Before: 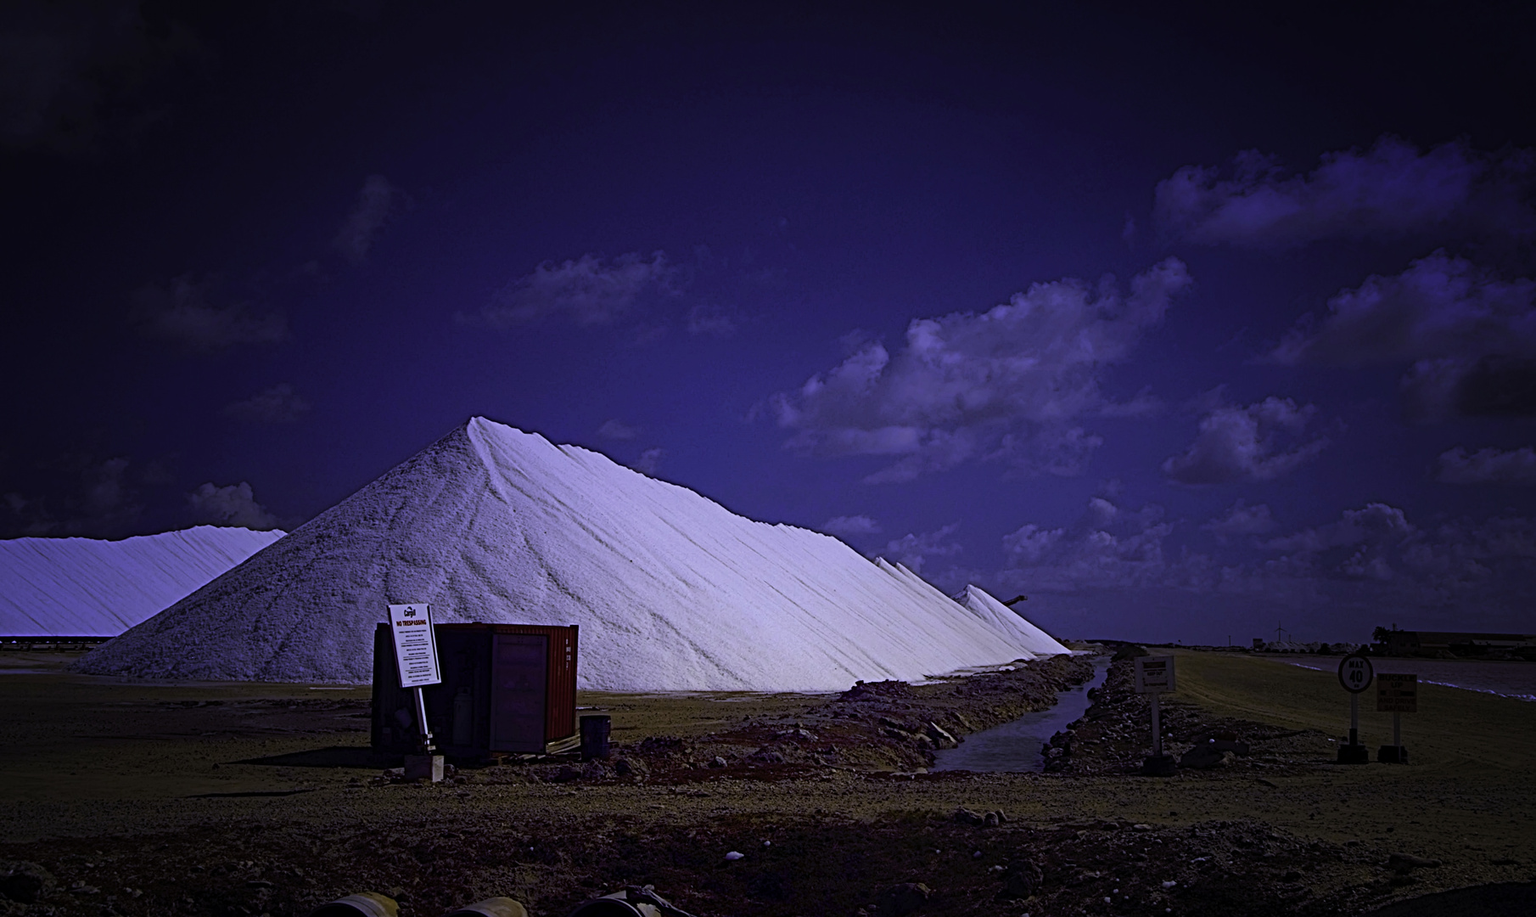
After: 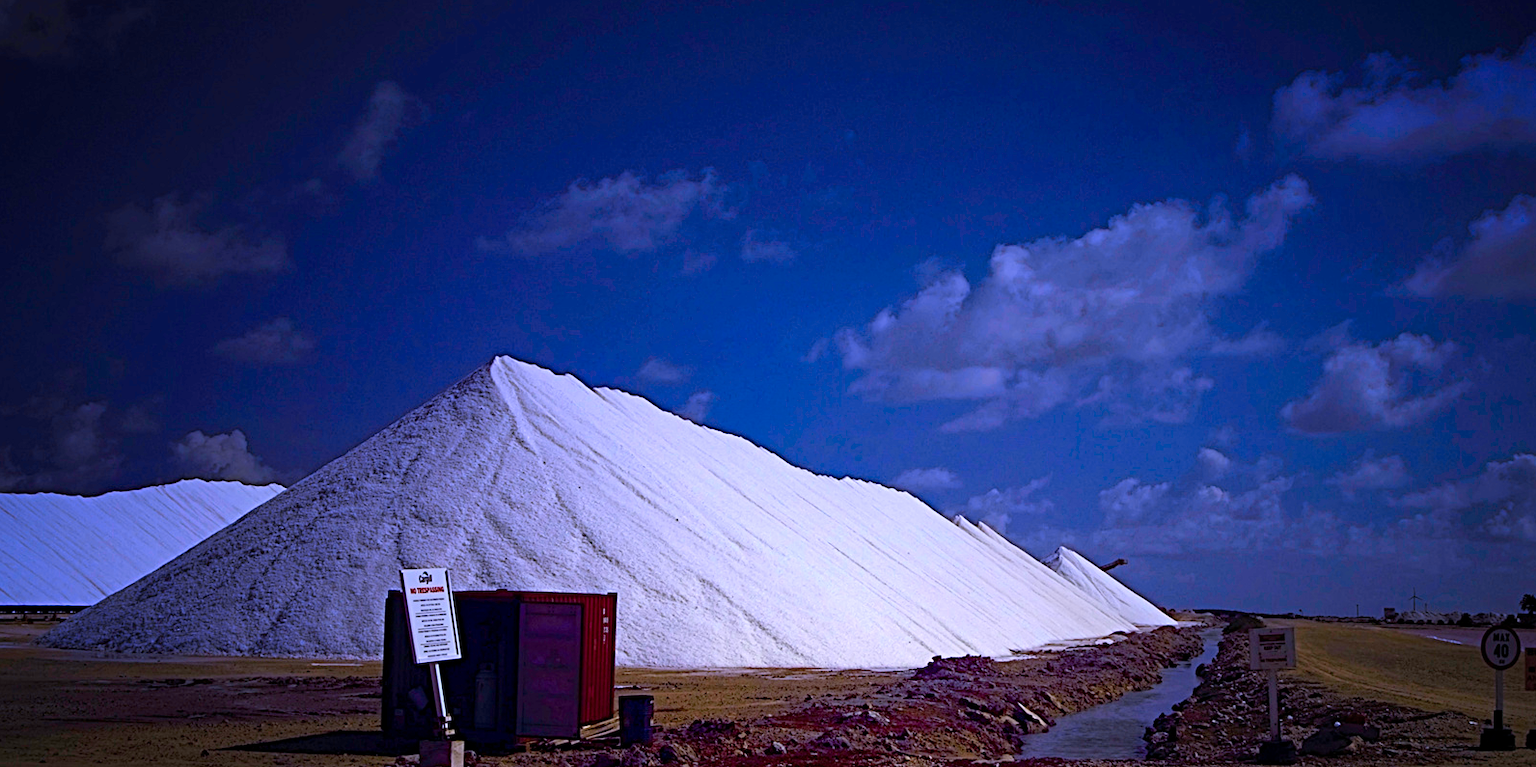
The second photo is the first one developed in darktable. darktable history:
crop and rotate: left 2.425%, top 11.305%, right 9.6%, bottom 15.08%
exposure: exposure 0.6 EV, compensate highlight preservation false
